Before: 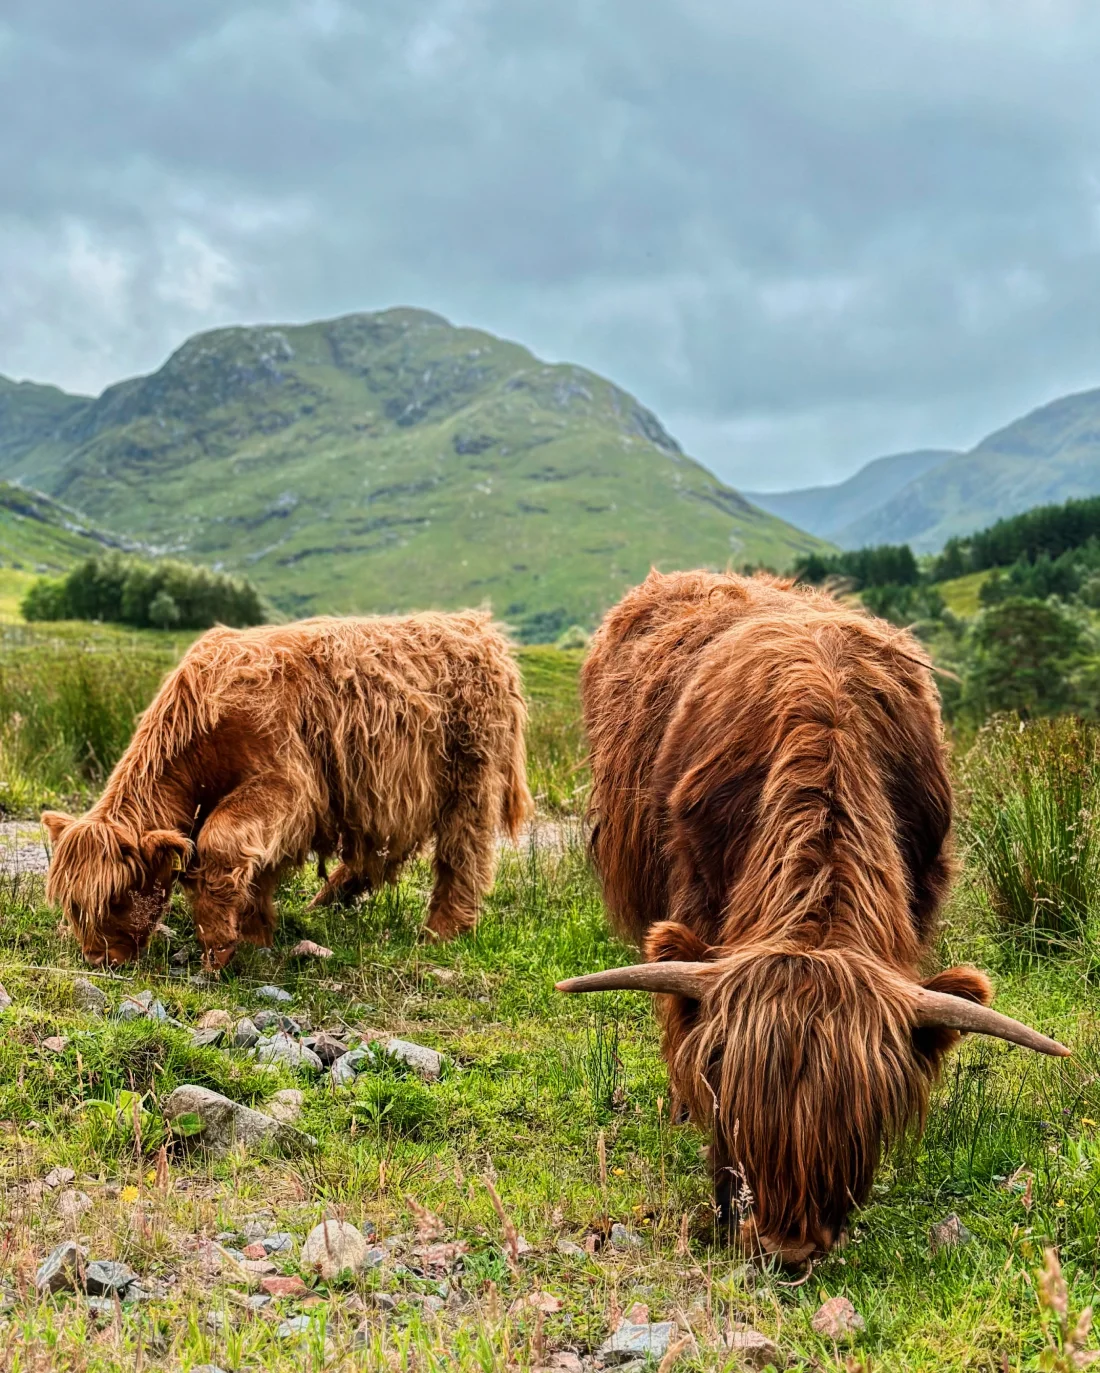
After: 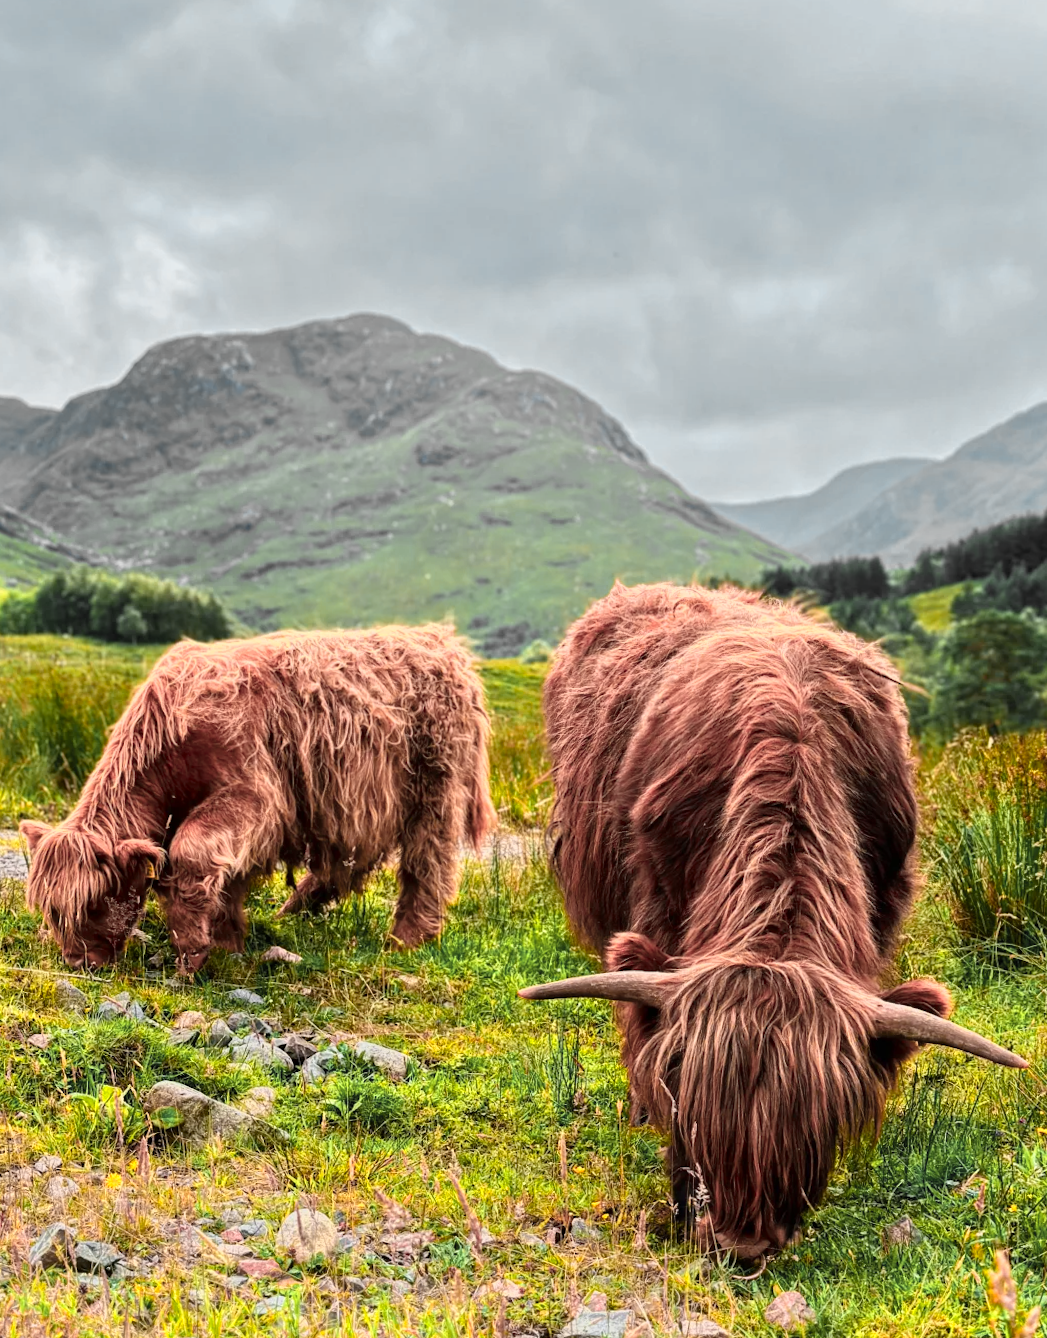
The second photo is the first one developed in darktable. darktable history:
color zones: curves: ch0 [(0.257, 0.558) (0.75, 0.565)]; ch1 [(0.004, 0.857) (0.14, 0.416) (0.257, 0.695) (0.442, 0.032) (0.736, 0.266) (0.891, 0.741)]; ch2 [(0, 0.623) (0.112, 0.436) (0.271, 0.474) (0.516, 0.64) (0.743, 0.286)]
rotate and perspective: rotation 0.074°, lens shift (vertical) 0.096, lens shift (horizontal) -0.041, crop left 0.043, crop right 0.952, crop top 0.024, crop bottom 0.979
